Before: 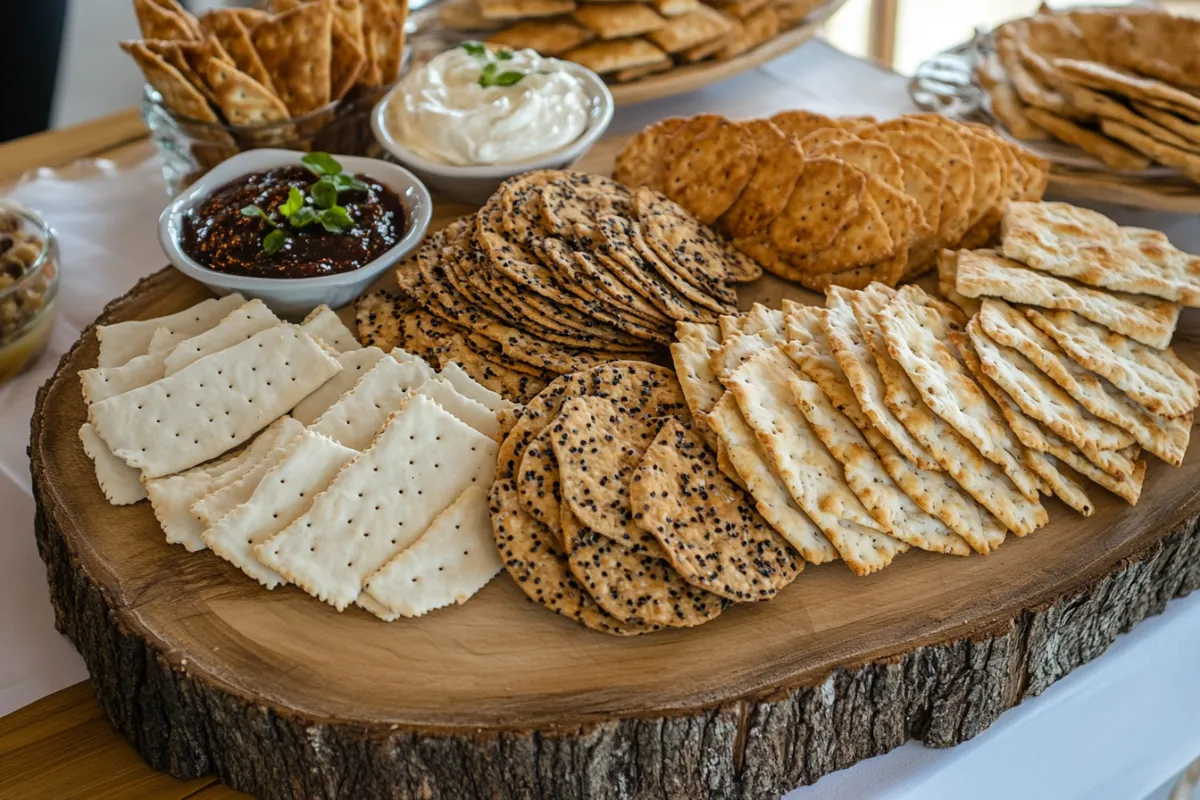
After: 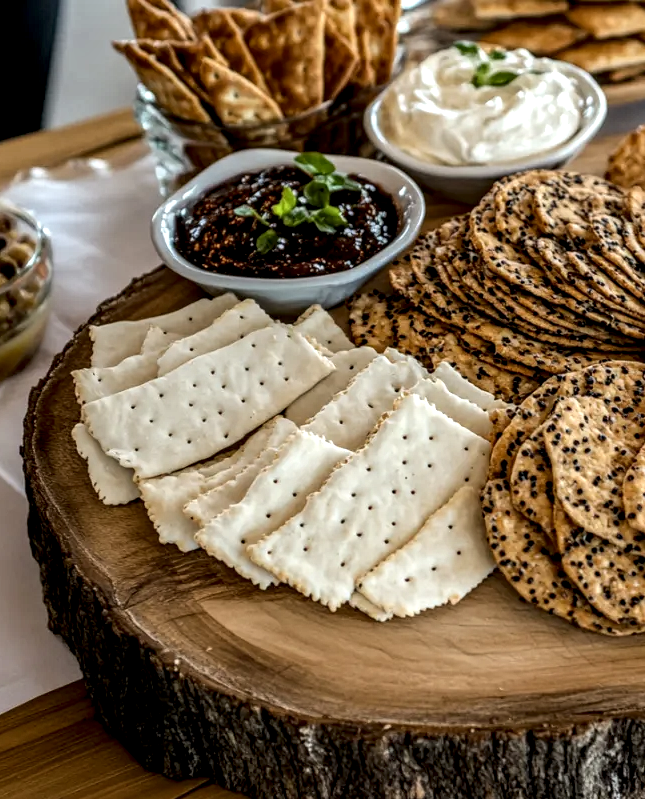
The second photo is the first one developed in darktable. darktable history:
crop: left 0.587%, right 45.588%, bottom 0.086%
local contrast: highlights 19%, detail 186%
